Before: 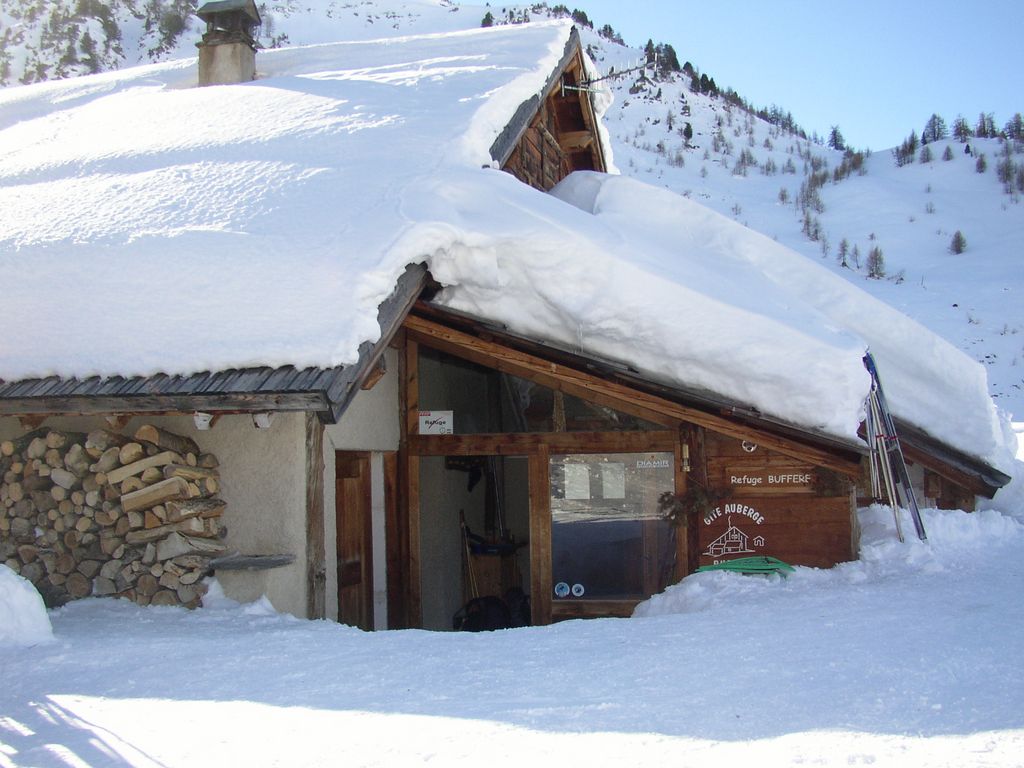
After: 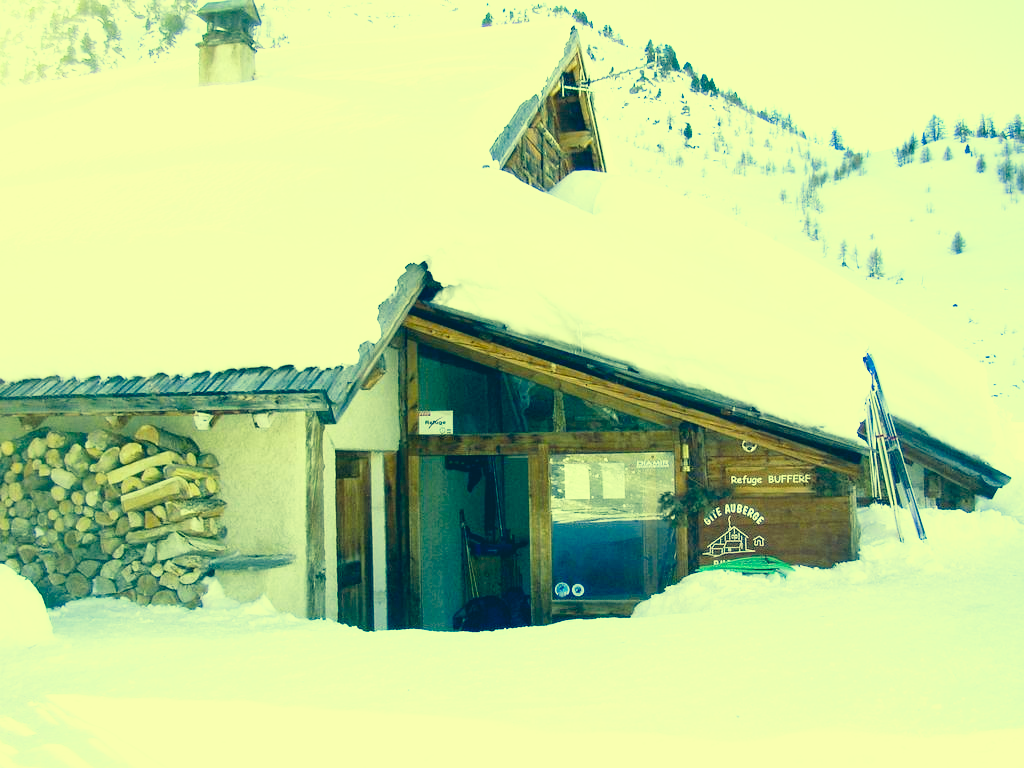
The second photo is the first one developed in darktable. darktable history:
exposure: black level correction 0, exposure 0.5 EV, compensate exposure bias true, compensate highlight preservation false
color correction: highlights a* -15.58, highlights b* 40, shadows a* -40, shadows b* -26.18
white balance: red 1, blue 1
base curve: curves: ch0 [(0, 0) (0.012, 0.01) (0.073, 0.168) (0.31, 0.711) (0.645, 0.957) (1, 1)], preserve colors none
